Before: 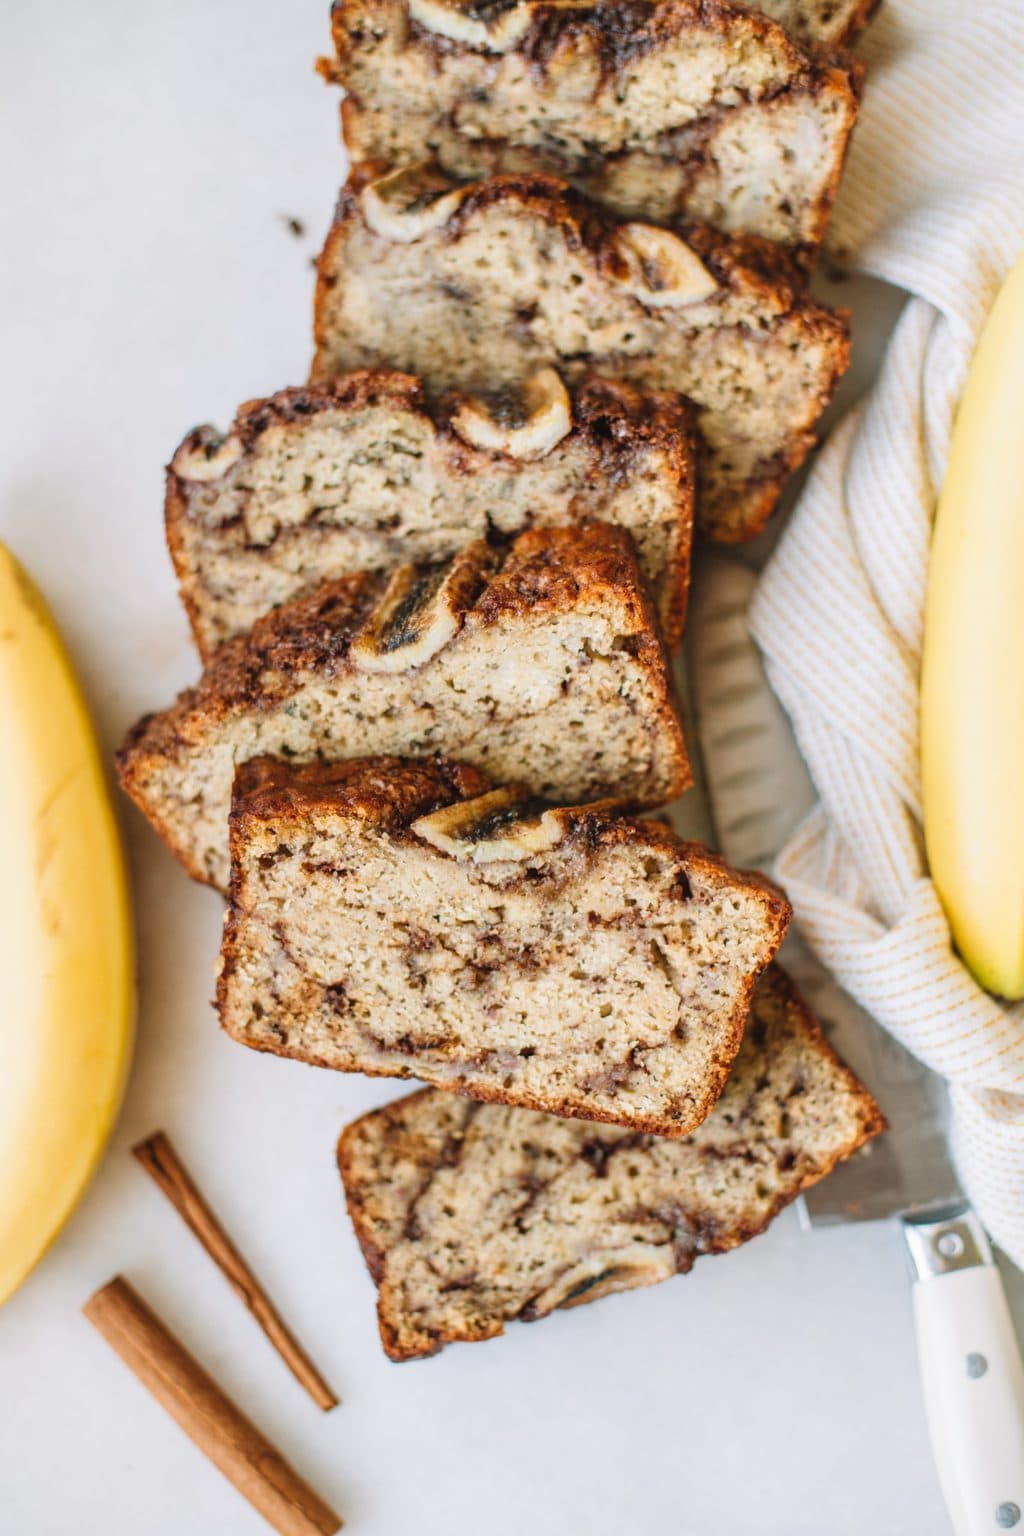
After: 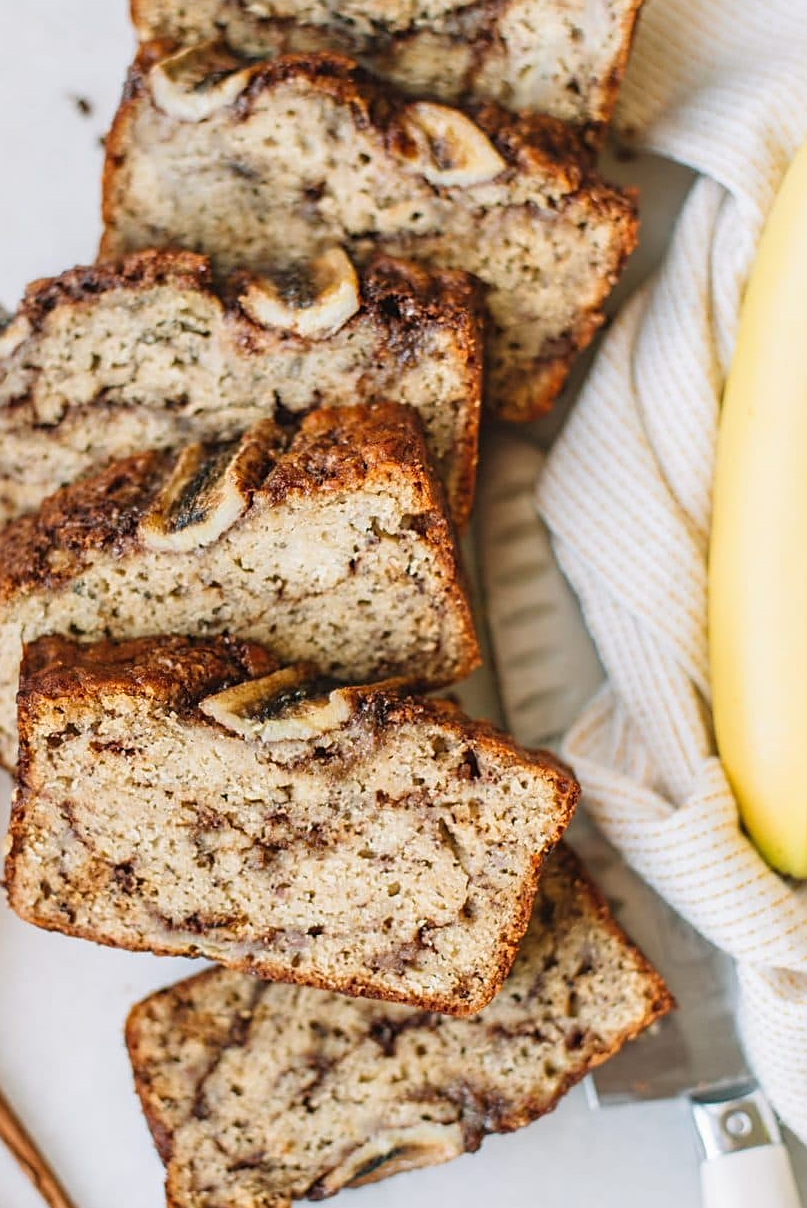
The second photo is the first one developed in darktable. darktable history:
sharpen: on, module defaults
crop and rotate: left 20.74%, top 7.912%, right 0.375%, bottom 13.378%
